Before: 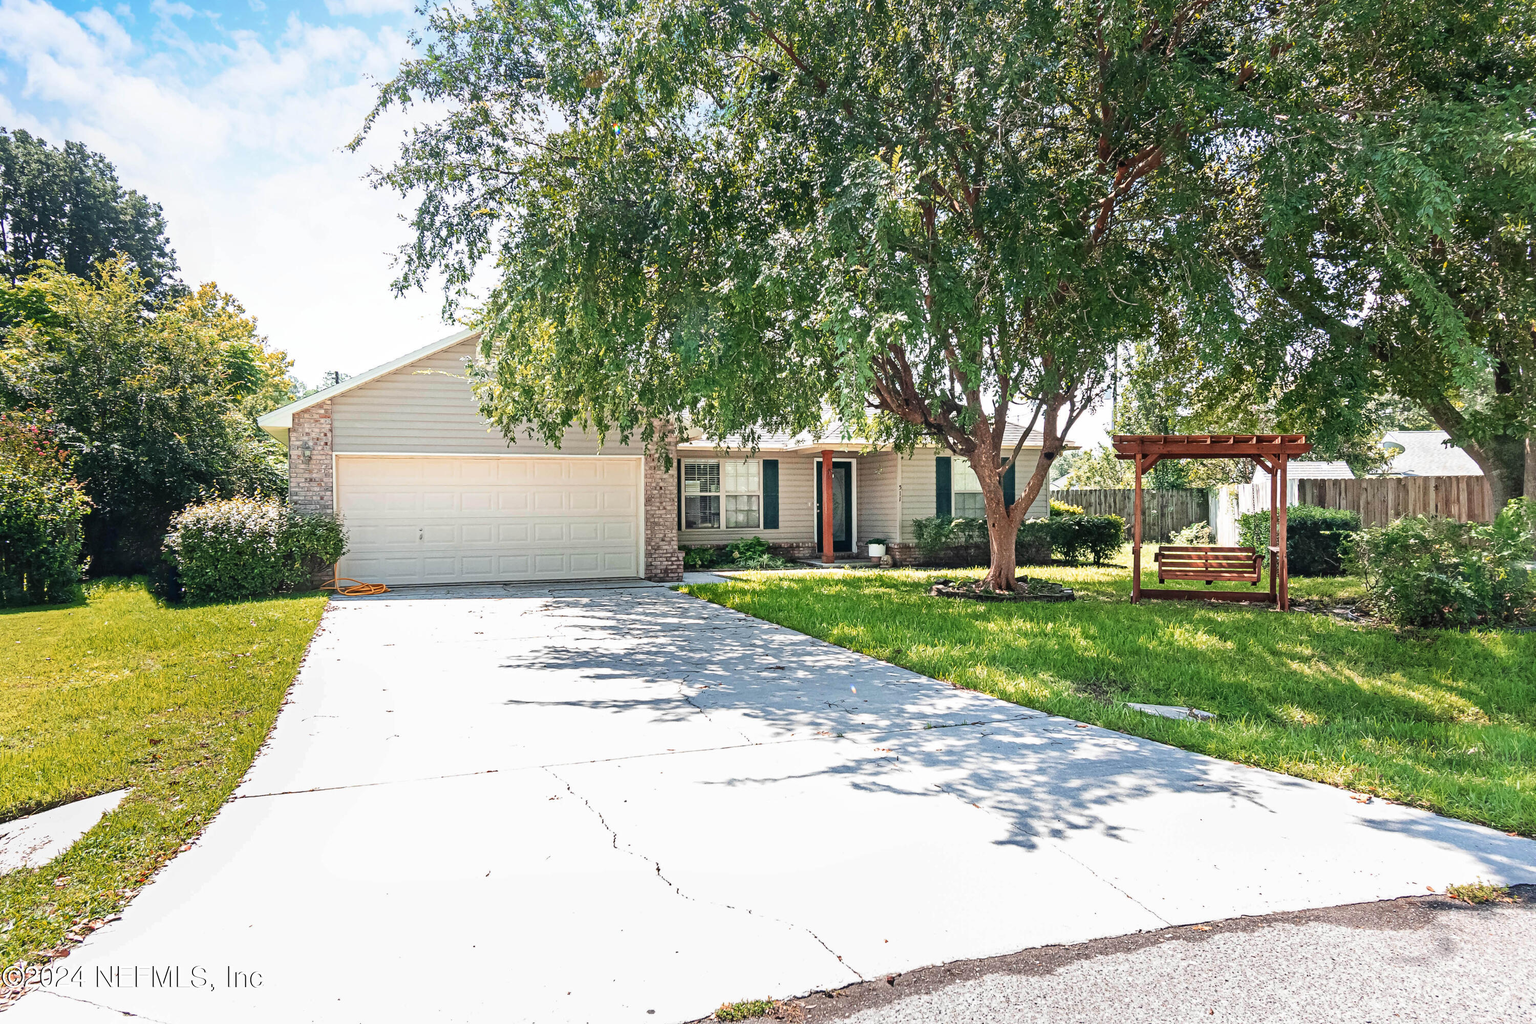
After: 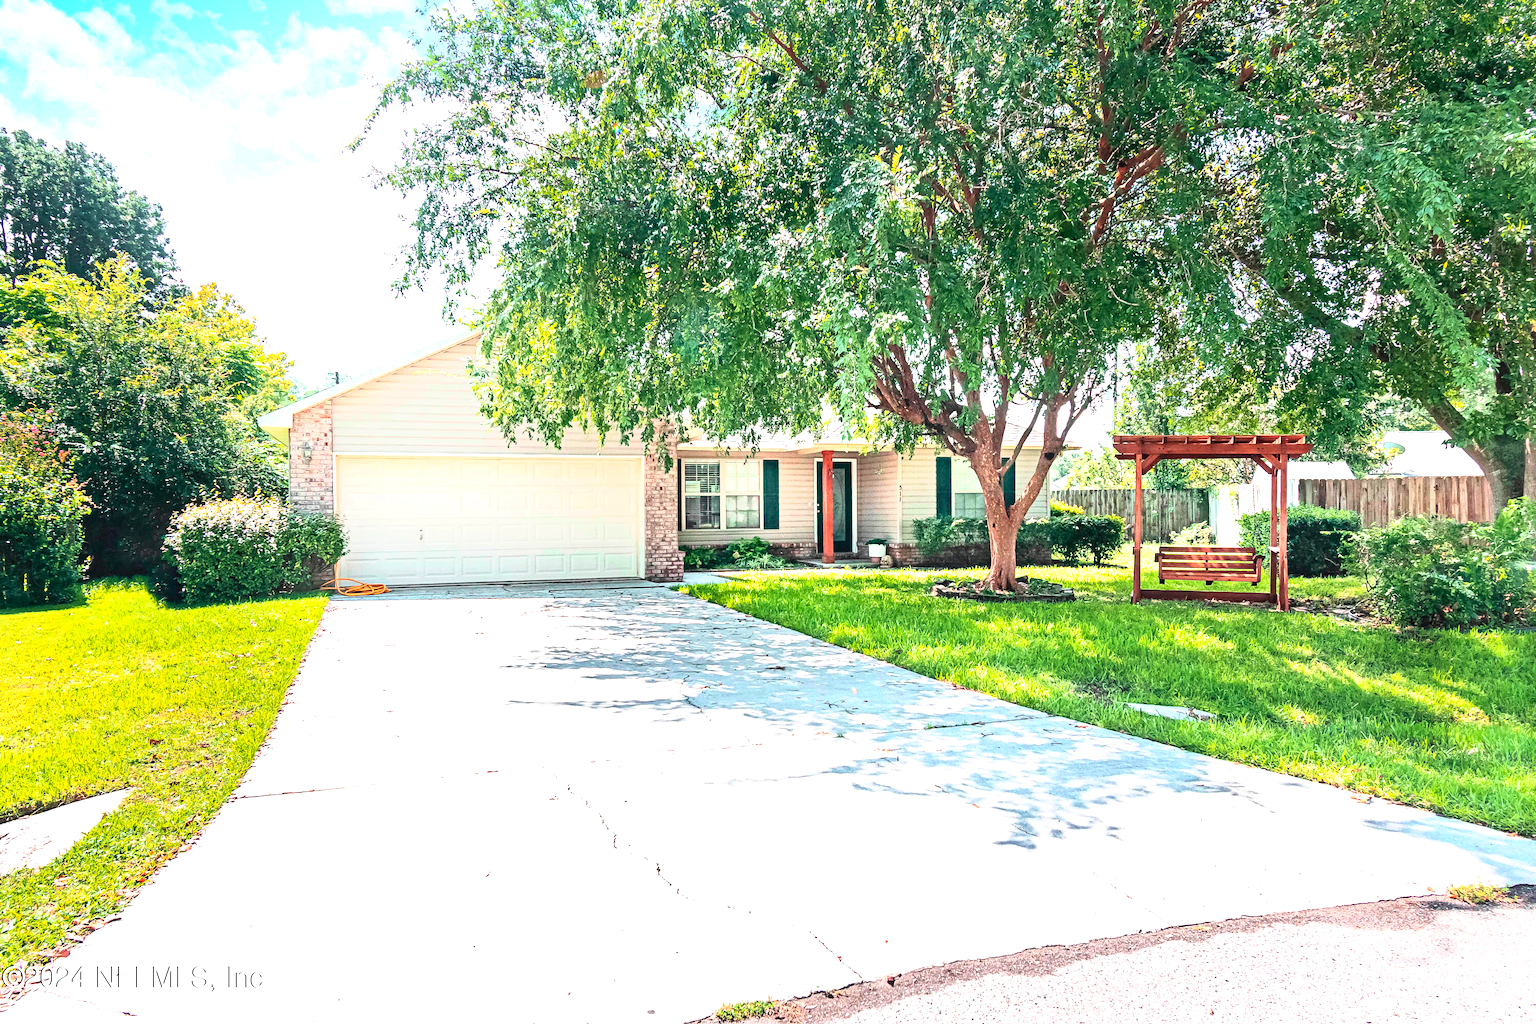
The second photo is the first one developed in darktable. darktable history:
tone curve: curves: ch0 [(0, 0) (0.051, 0.047) (0.102, 0.099) (0.236, 0.249) (0.429, 0.473) (0.67, 0.755) (0.875, 0.948) (1, 0.985)]; ch1 [(0, 0) (0.339, 0.298) (0.402, 0.363) (0.453, 0.413) (0.485, 0.469) (0.494, 0.493) (0.504, 0.502) (0.515, 0.526) (0.563, 0.591) (0.597, 0.639) (0.834, 0.888) (1, 1)]; ch2 [(0, 0) (0.362, 0.353) (0.425, 0.439) (0.501, 0.501) (0.537, 0.538) (0.58, 0.59) (0.642, 0.669) (0.773, 0.856) (1, 1)], color space Lab, independent channels, preserve colors none
exposure: exposure 0.74 EV, compensate exposure bias true, compensate highlight preservation false
